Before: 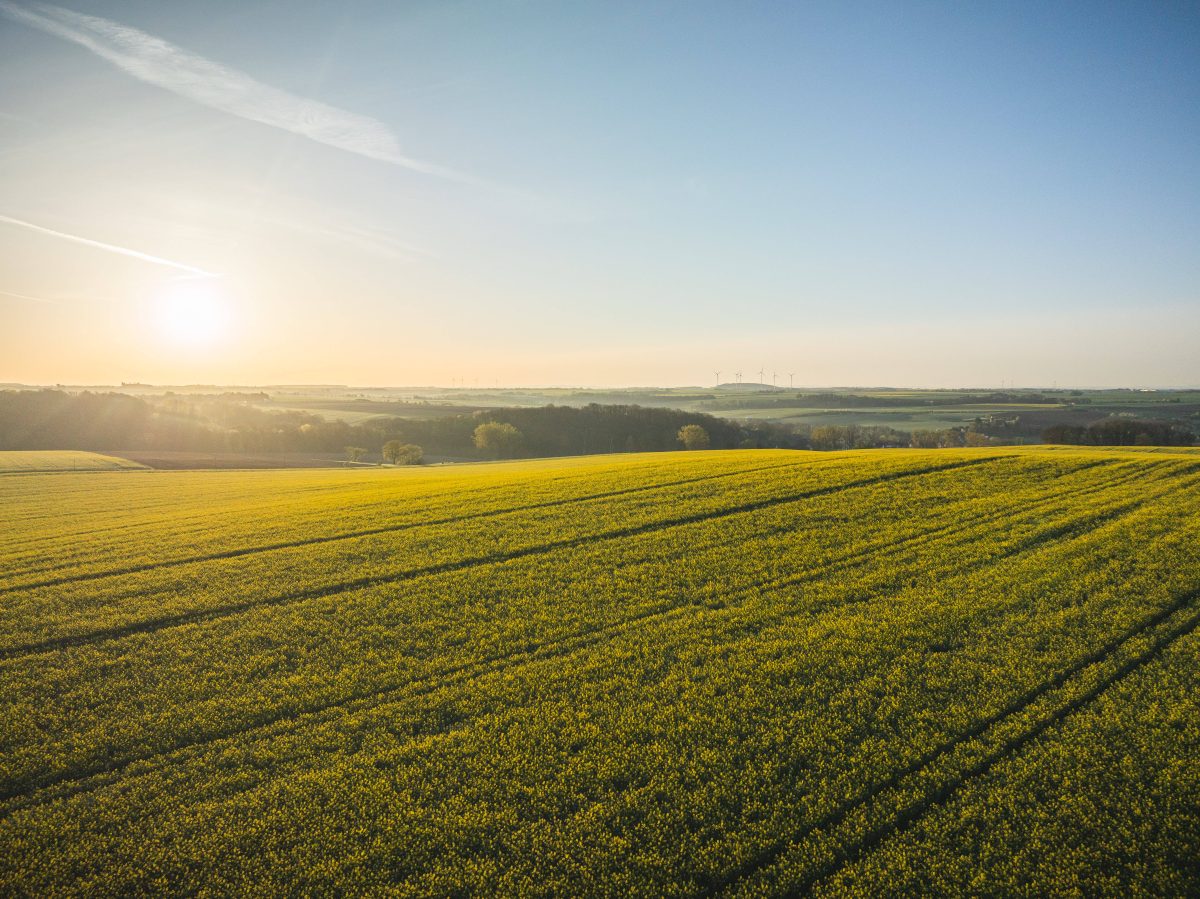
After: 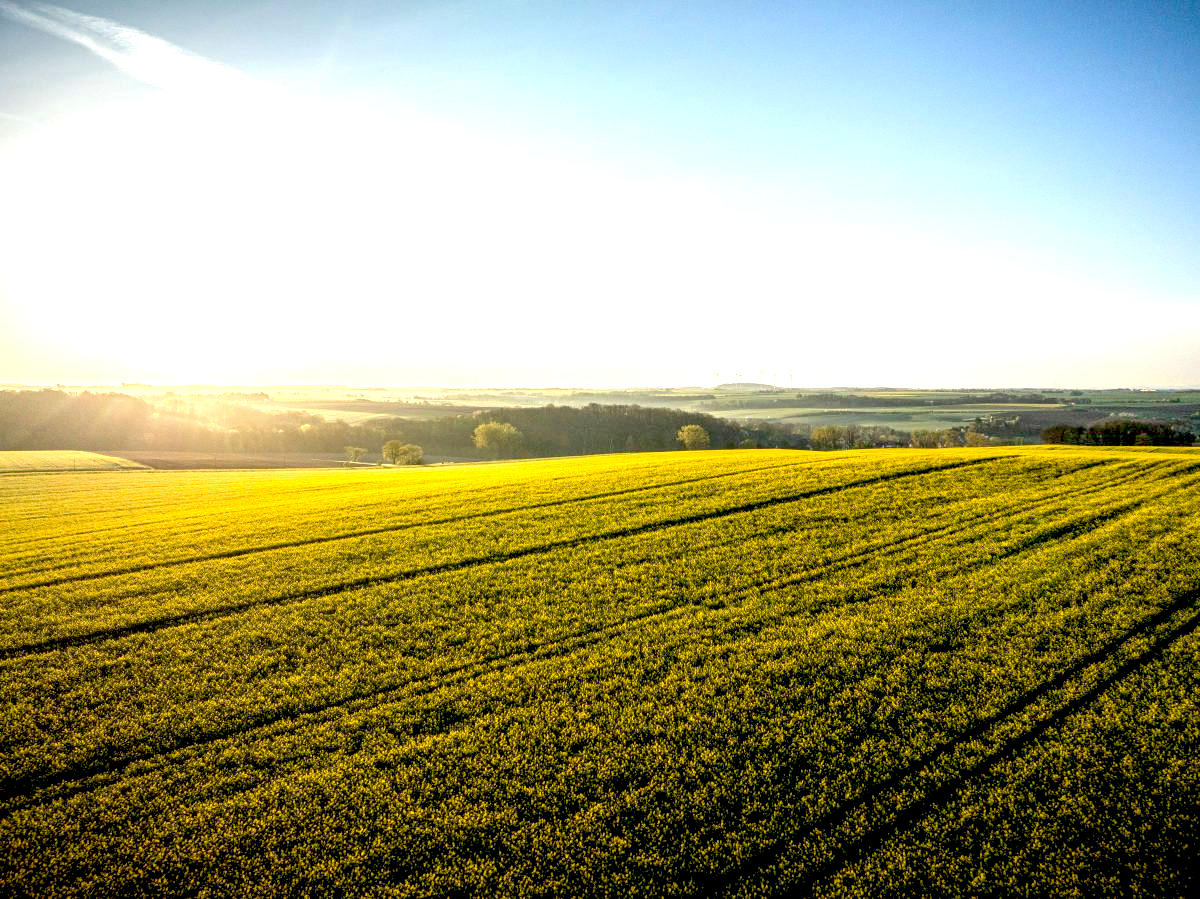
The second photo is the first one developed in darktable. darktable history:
local contrast: on, module defaults
exposure: black level correction 0.036, exposure 0.909 EV, compensate highlight preservation false
